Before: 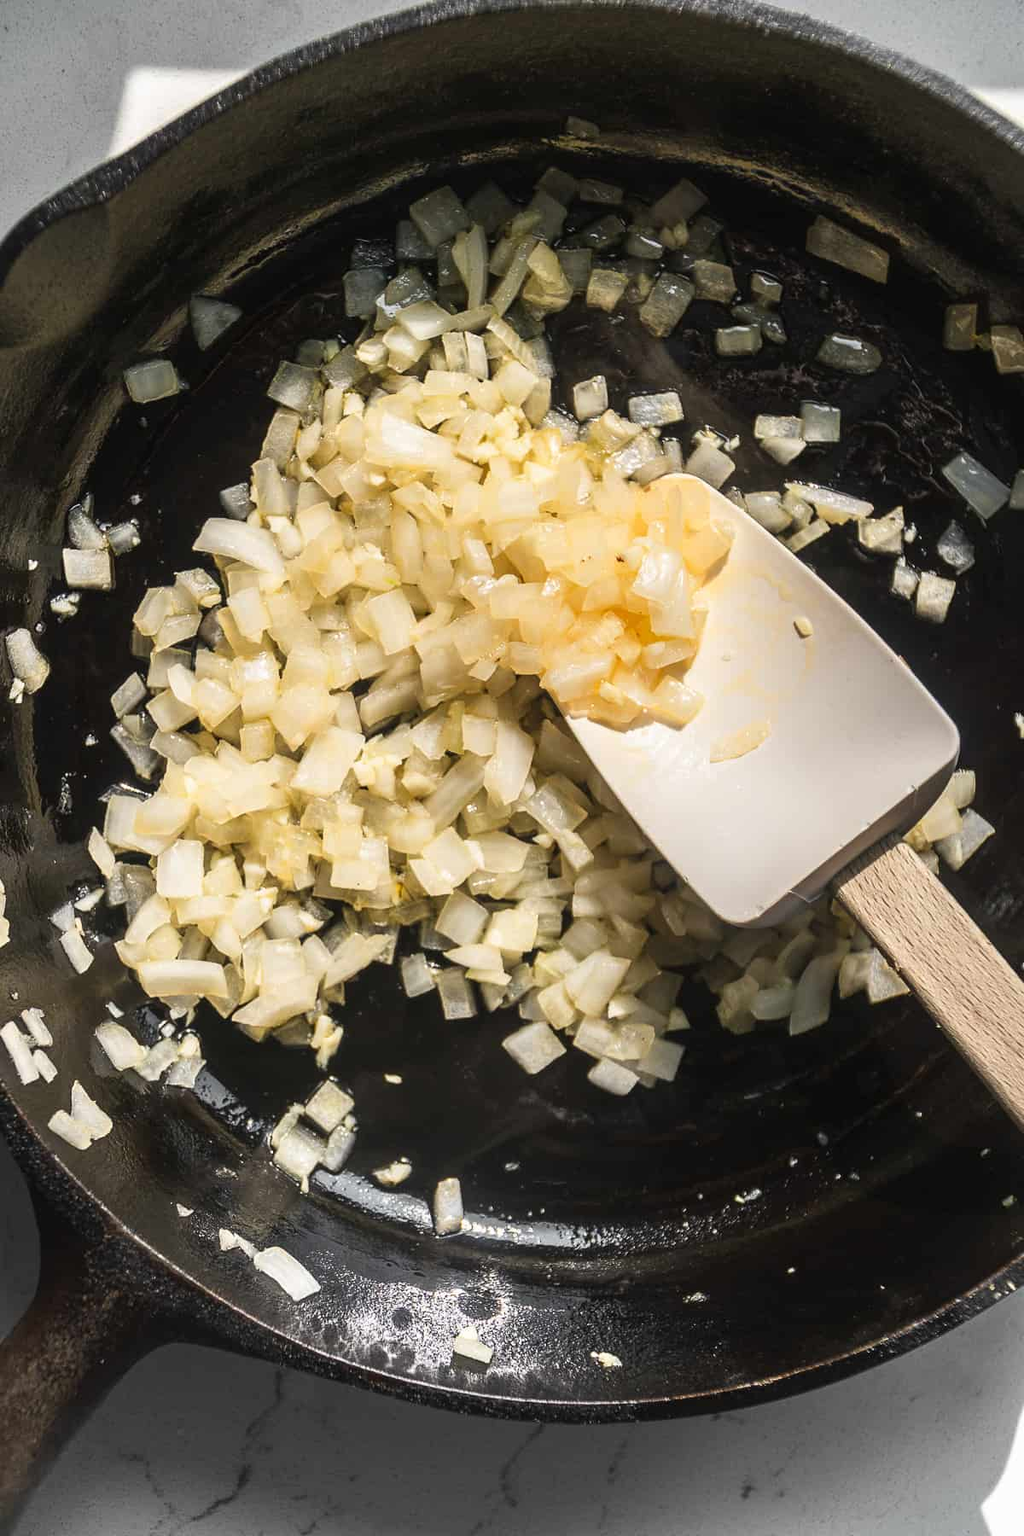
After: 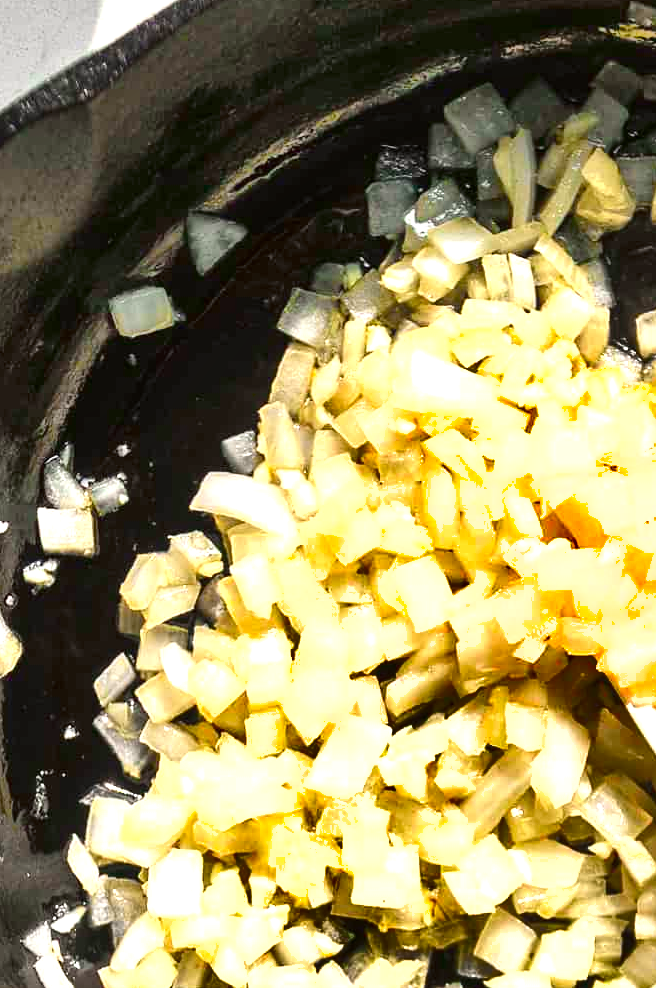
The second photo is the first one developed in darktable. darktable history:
exposure: black level correction 0.001, exposure 1.05 EV, compensate exposure bias true, compensate highlight preservation false
tone curve: curves: ch0 [(0, 0) (0.068, 0.031) (0.183, 0.13) (0.341, 0.319) (0.547, 0.545) (0.828, 0.817) (1, 0.968)]; ch1 [(0, 0) (0.23, 0.166) (0.34, 0.308) (0.371, 0.337) (0.429, 0.408) (0.477, 0.466) (0.499, 0.5) (0.529, 0.528) (0.559, 0.578) (0.743, 0.798) (1, 1)]; ch2 [(0, 0) (0.431, 0.419) (0.495, 0.502) (0.524, 0.525) (0.568, 0.543) (0.6, 0.597) (0.634, 0.644) (0.728, 0.722) (1, 1)], color space Lab, independent channels, preserve colors none
shadows and highlights: soften with gaussian
crop and rotate: left 3.047%, top 7.509%, right 42.236%, bottom 37.598%
color balance rgb: perceptual saturation grading › global saturation 20%, global vibrance 10%
